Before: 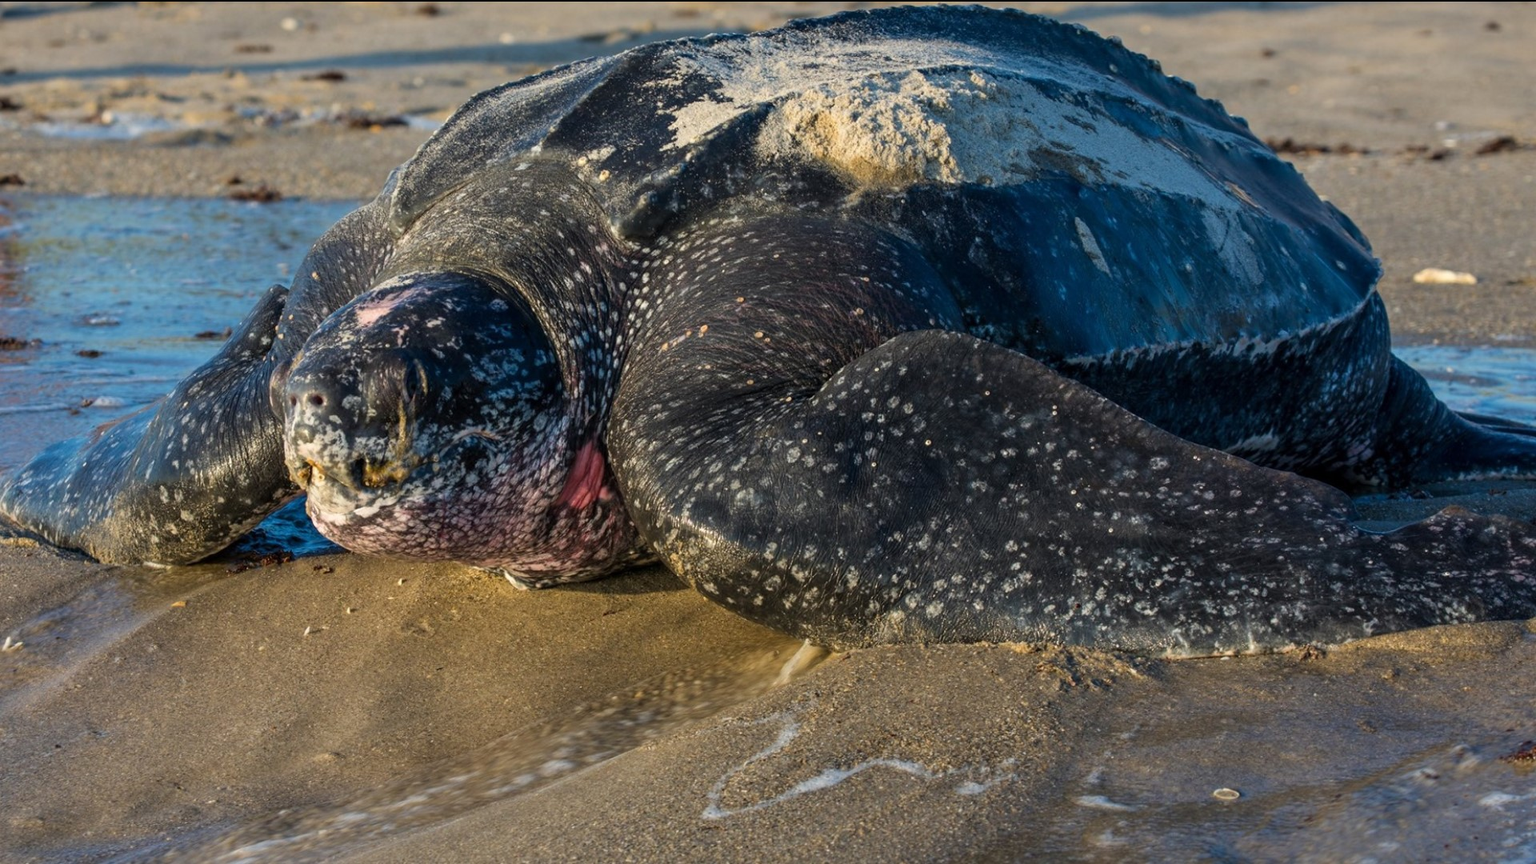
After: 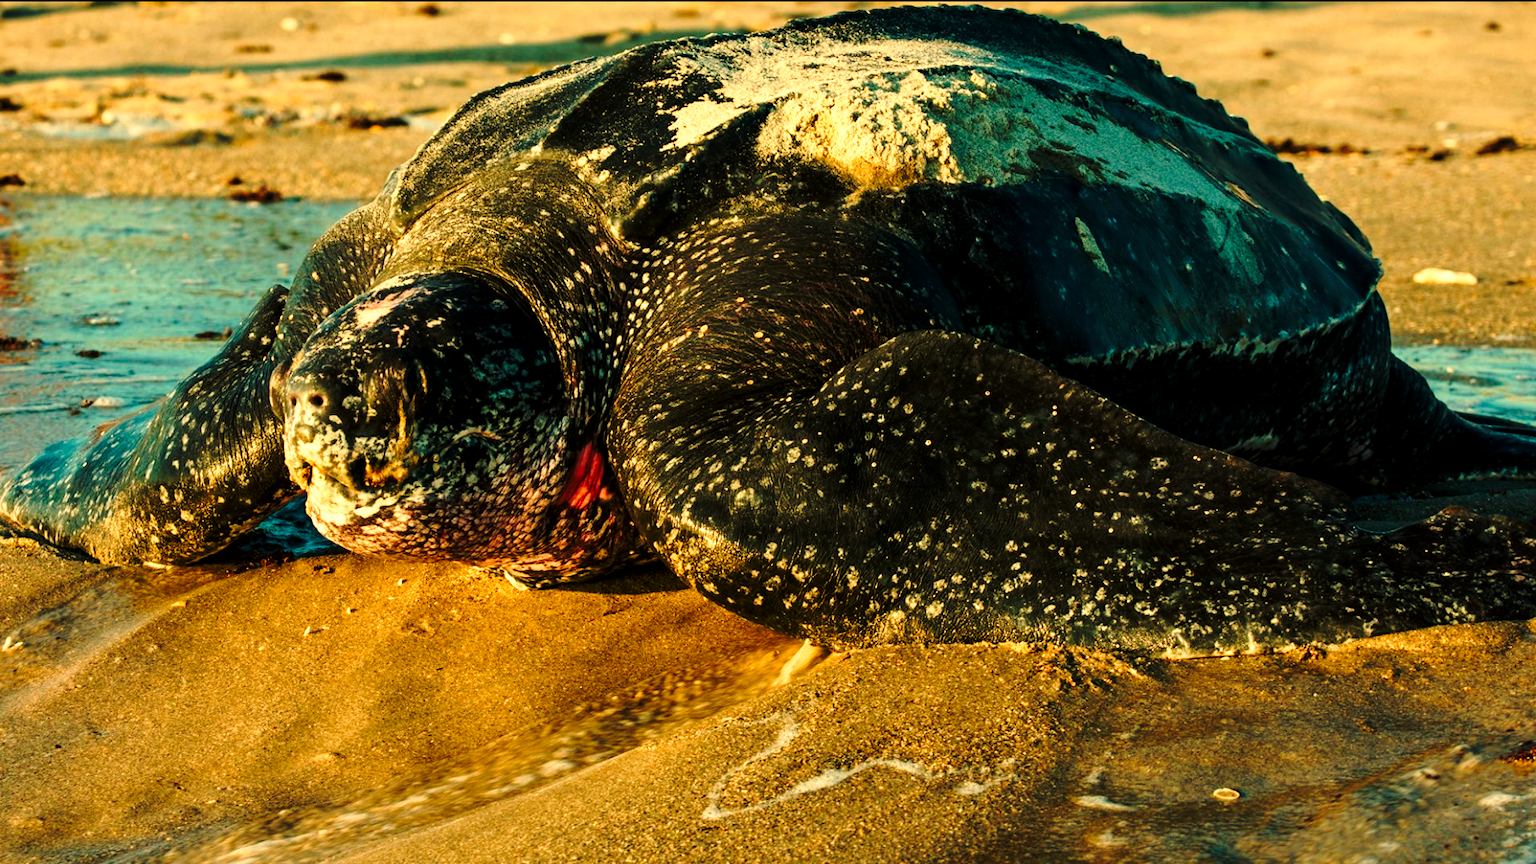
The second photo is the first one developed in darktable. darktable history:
base curve: curves: ch0 [(0, 0) (0.032, 0.037) (0.105, 0.228) (0.435, 0.76) (0.856, 0.983) (1, 1)], preserve colors none
white balance: red 1.138, green 0.996, blue 0.812
color balance: mode lift, gamma, gain (sRGB), lift [1.014, 0.966, 0.918, 0.87], gamma [0.86, 0.734, 0.918, 0.976], gain [1.063, 1.13, 1.063, 0.86]
